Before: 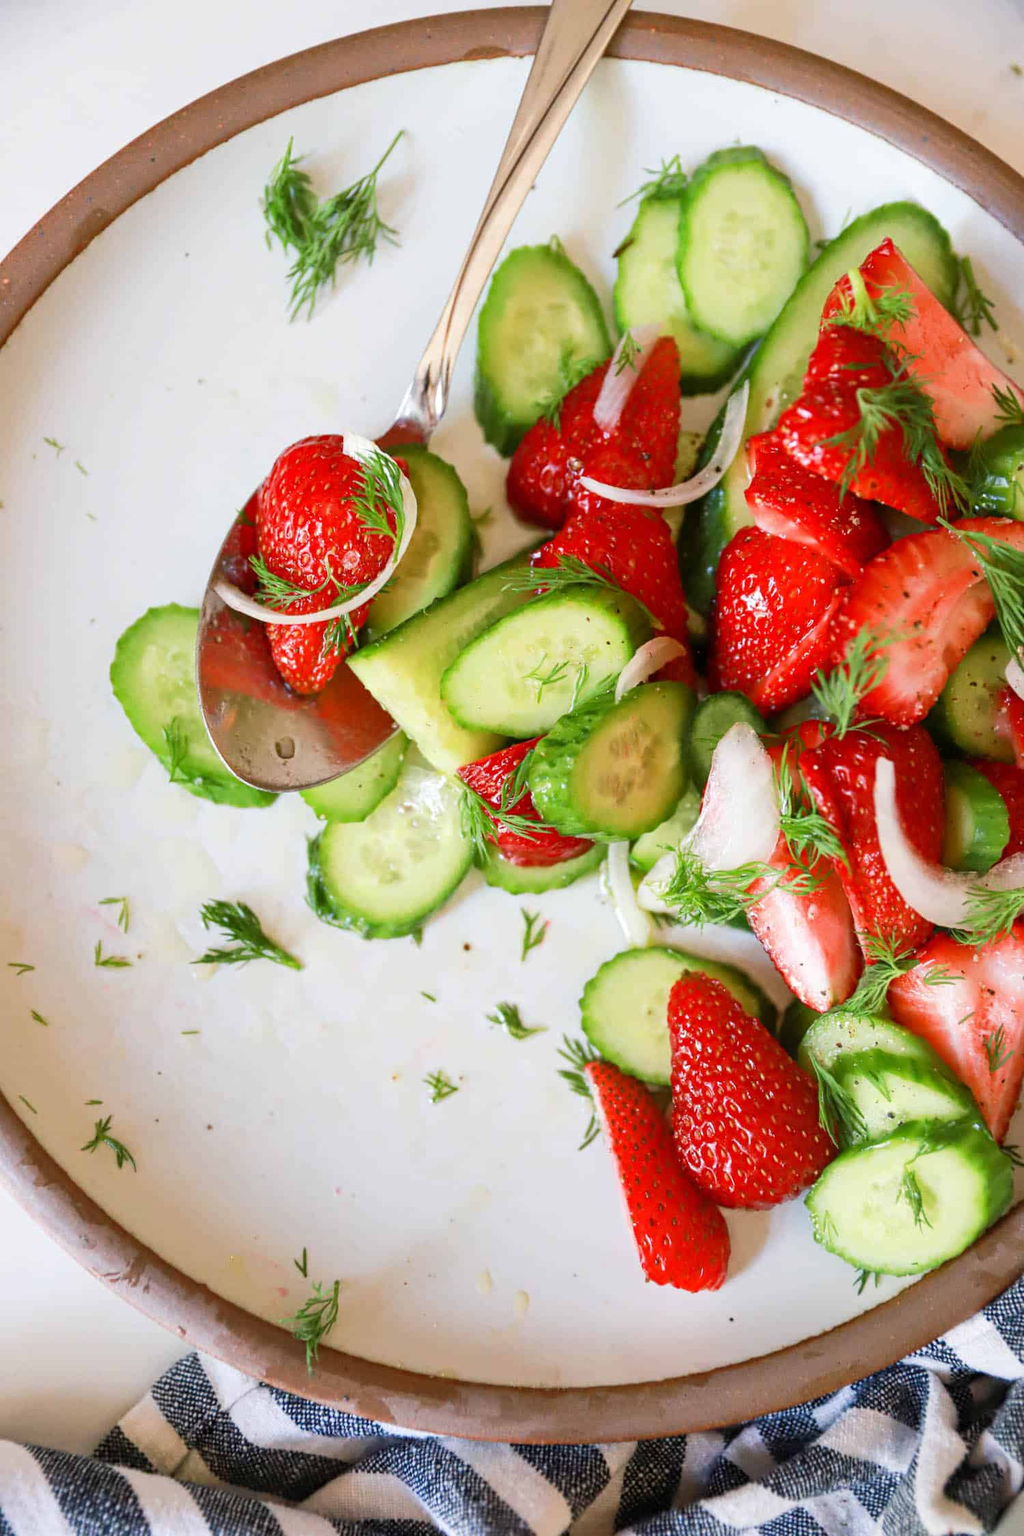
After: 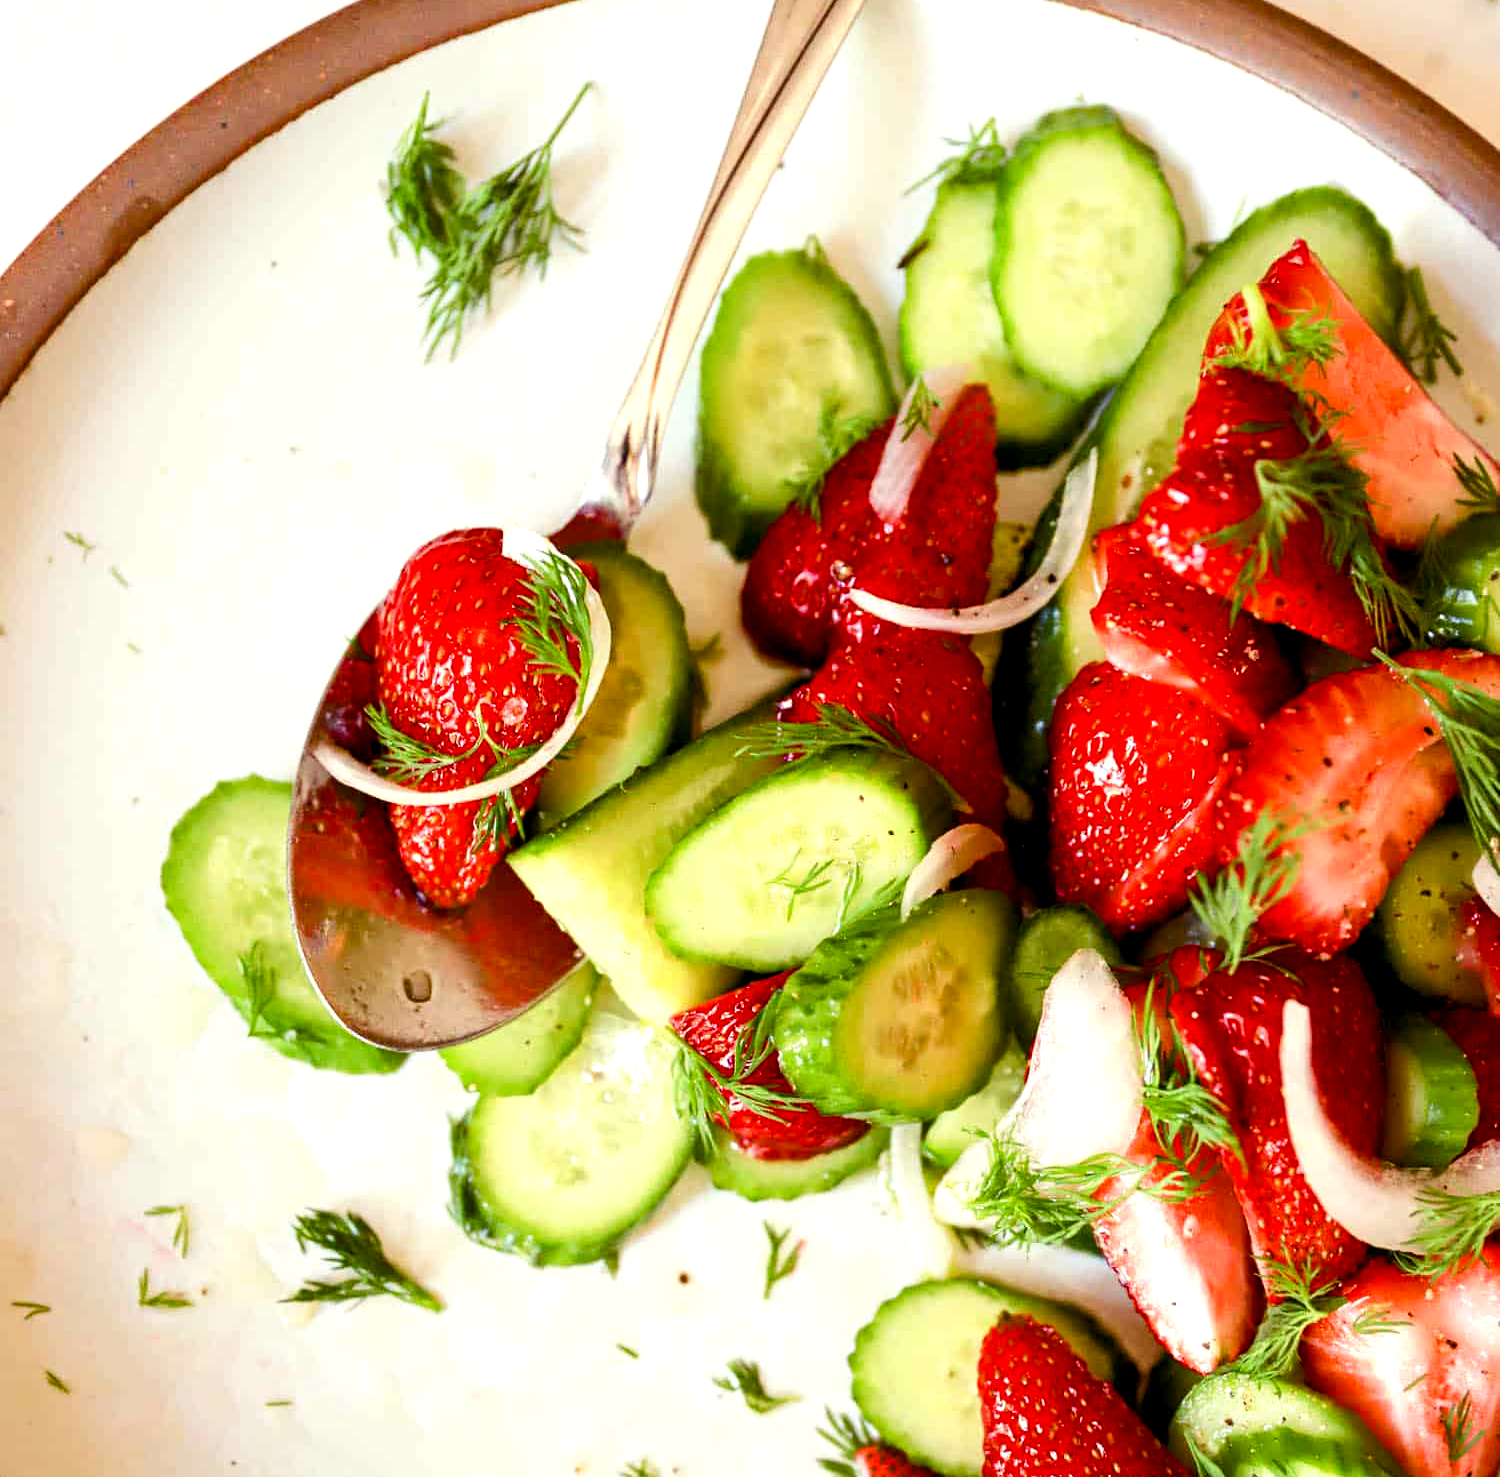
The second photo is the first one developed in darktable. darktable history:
crop and rotate: top 4.848%, bottom 29.503%
color balance rgb: shadows lift › luminance -21.66%, shadows lift › chroma 8.98%, shadows lift › hue 283.37°, power › chroma 1.05%, power › hue 25.59°, highlights gain › luminance 6.08%, highlights gain › chroma 2.55%, highlights gain › hue 90°, global offset › luminance -0.87%, perceptual saturation grading › global saturation 25%, perceptual saturation grading › highlights -28.39%, perceptual saturation grading › shadows 33.98%
tone equalizer: -8 EV -0.417 EV, -7 EV -0.389 EV, -6 EV -0.333 EV, -5 EV -0.222 EV, -3 EV 0.222 EV, -2 EV 0.333 EV, -1 EV 0.389 EV, +0 EV 0.417 EV, edges refinement/feathering 500, mask exposure compensation -1.57 EV, preserve details no
